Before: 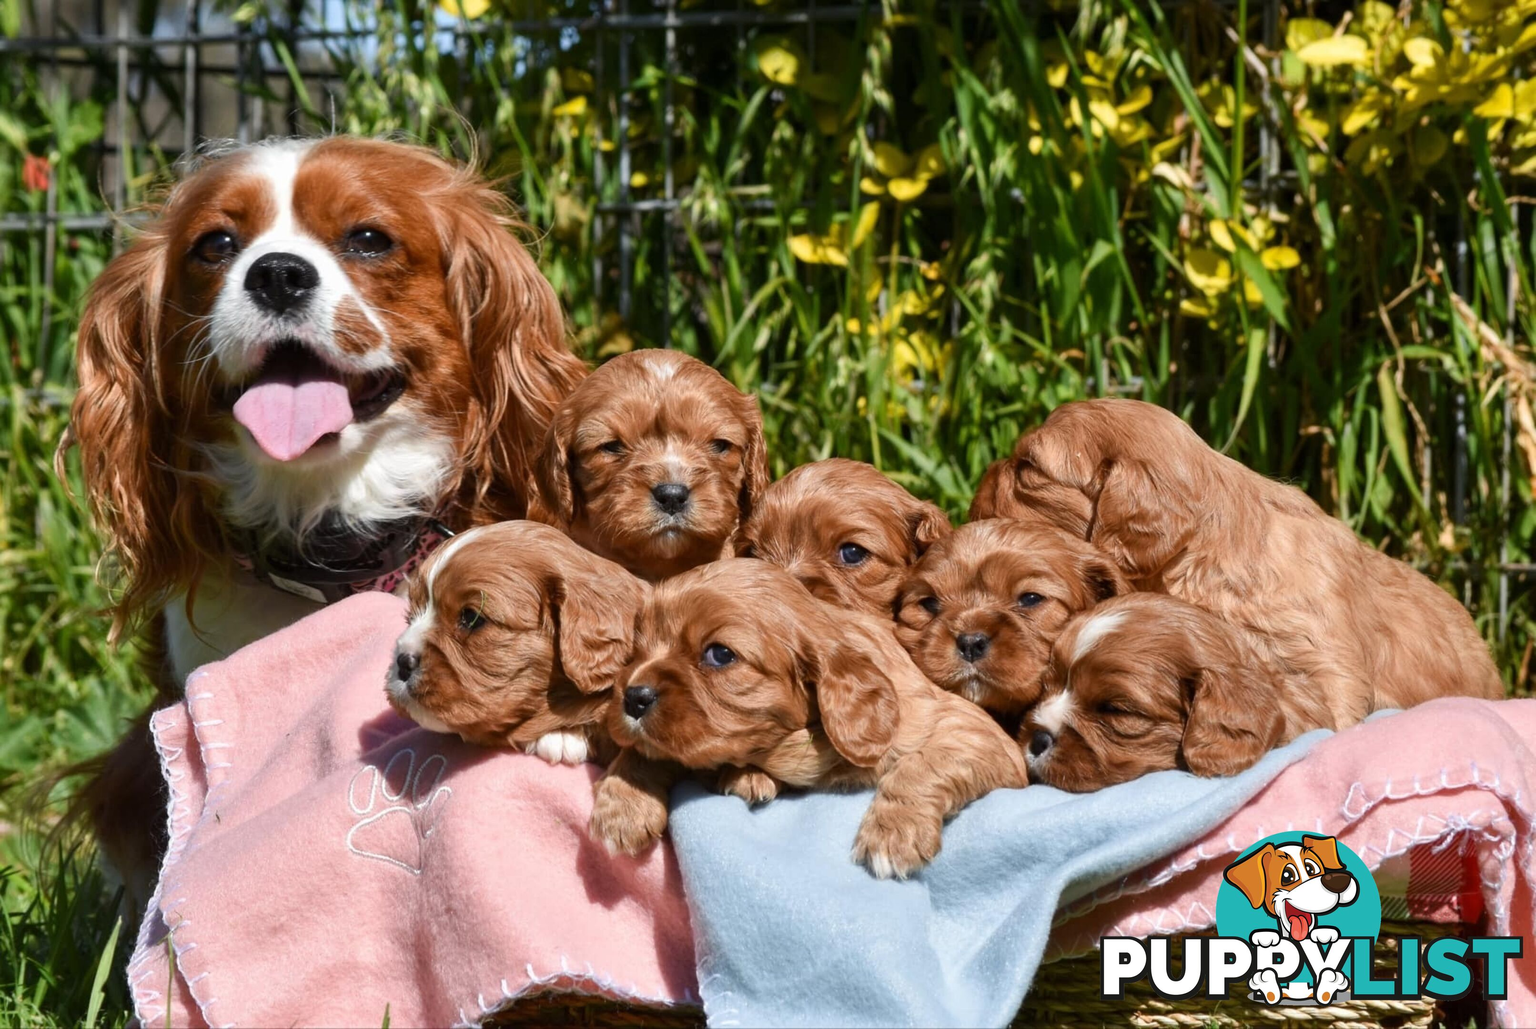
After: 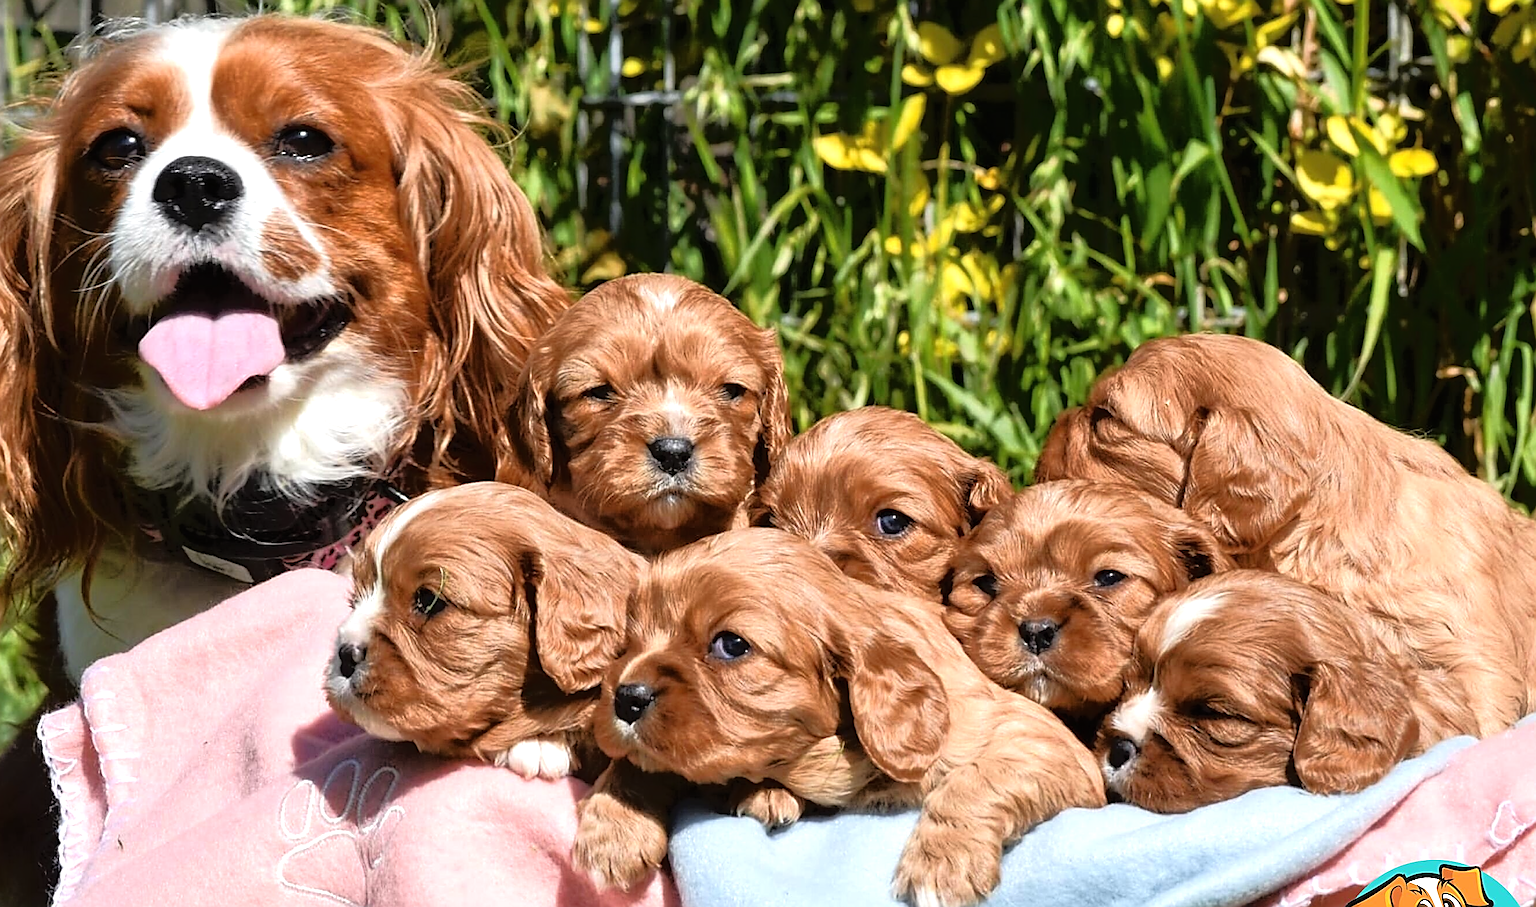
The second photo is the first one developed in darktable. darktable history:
exposure: black level correction -0.002, exposure 0.543 EV, compensate exposure bias true, compensate highlight preservation false
sharpen: amount 0.911
crop: left 7.758%, top 12.086%, right 10.043%, bottom 15.416%
tone equalizer: -8 EV -1.87 EV, -7 EV -1.13 EV, -6 EV -1.65 EV, edges refinement/feathering 500, mask exposure compensation -1.57 EV, preserve details no
